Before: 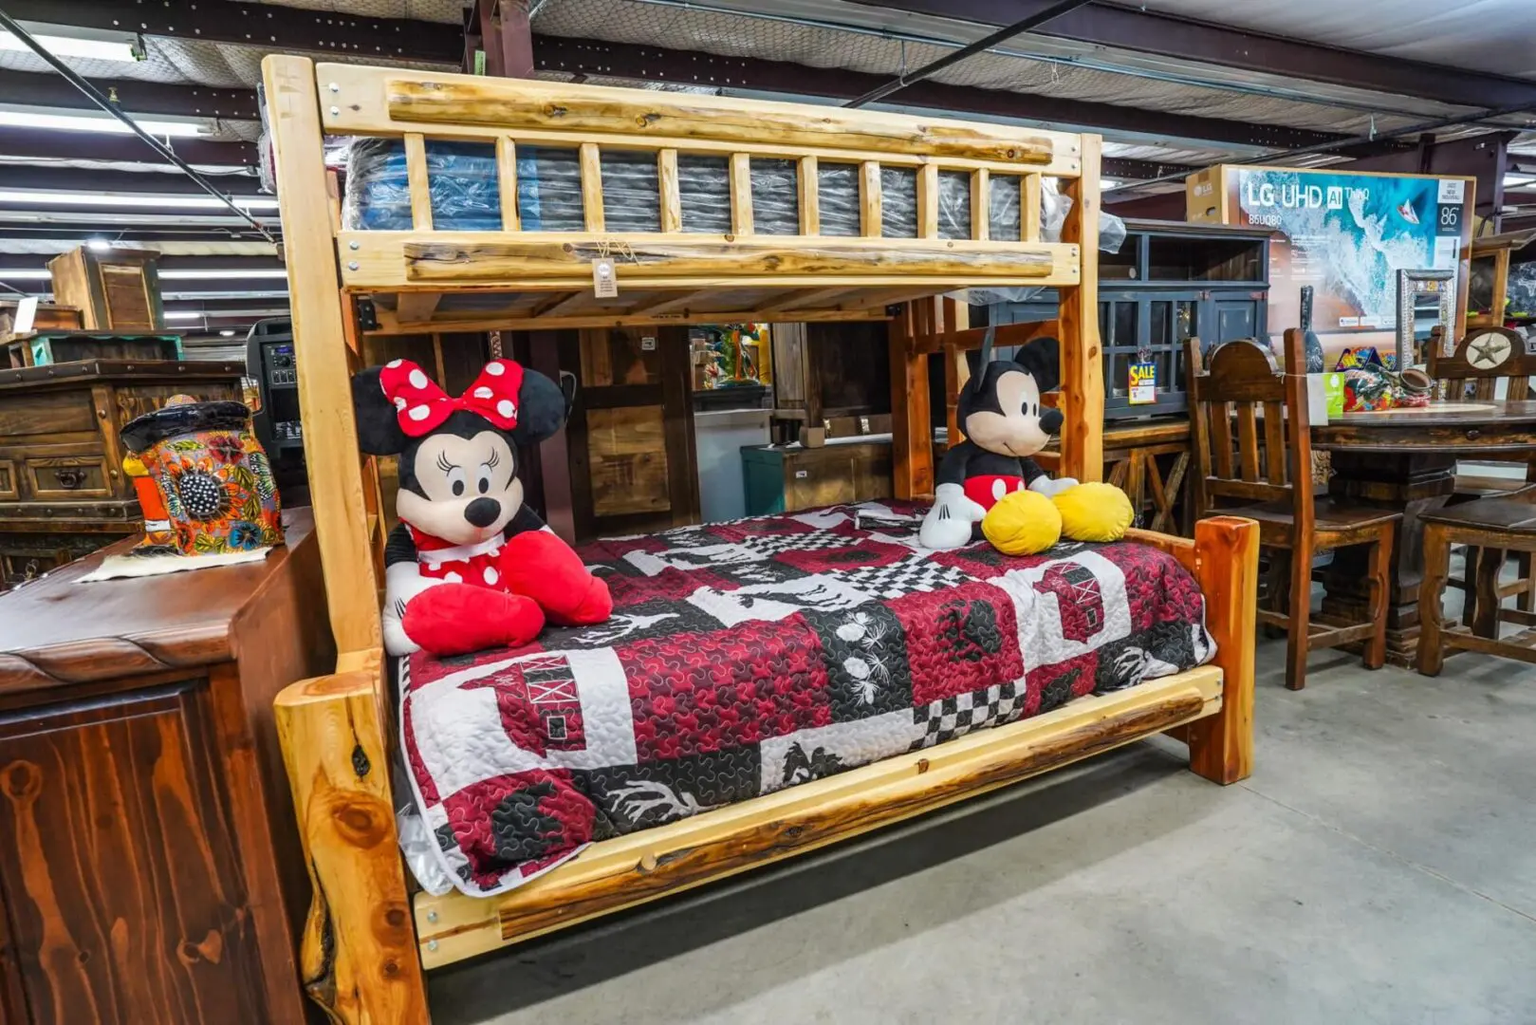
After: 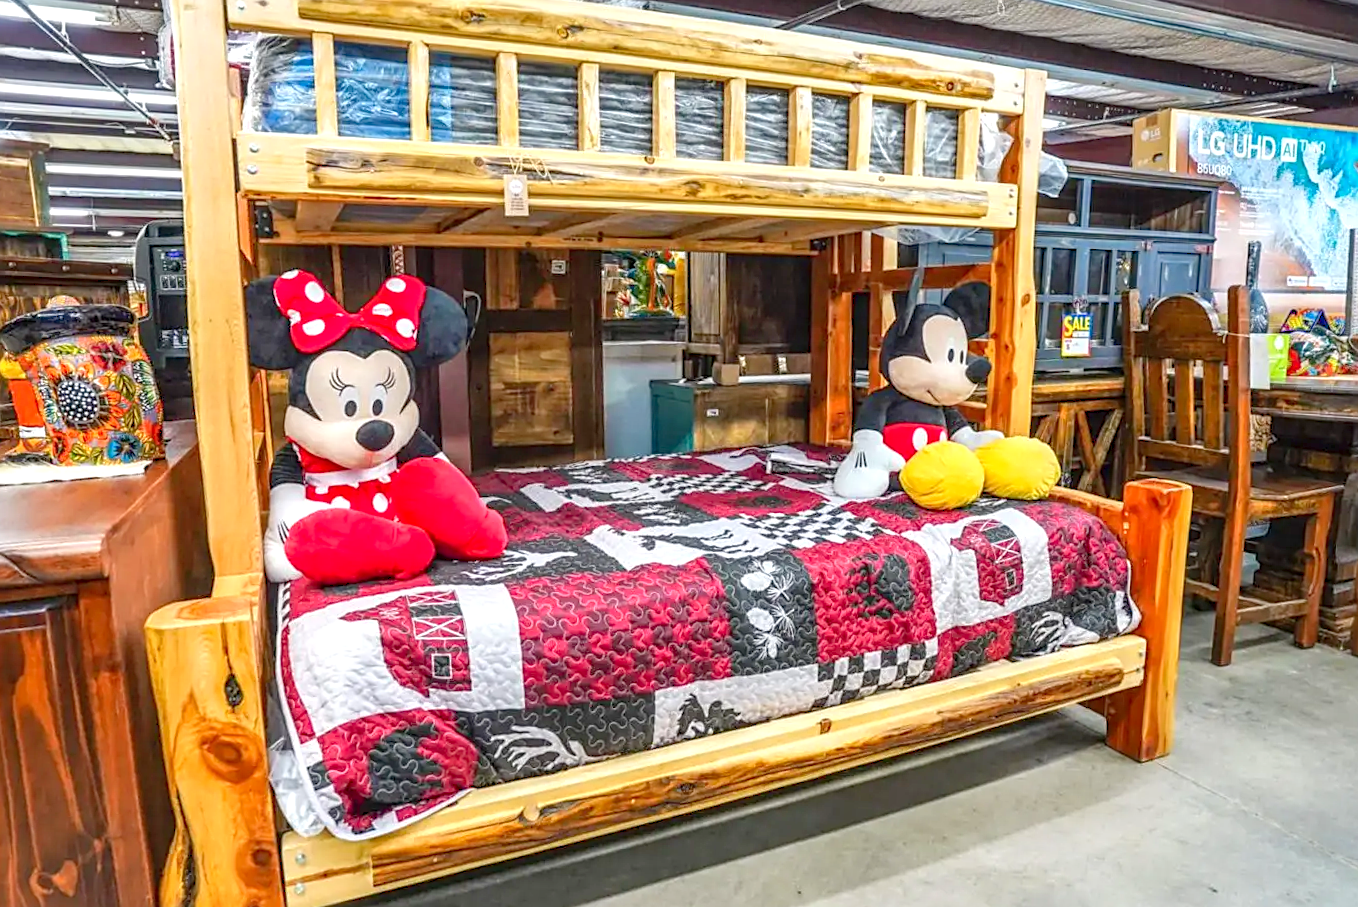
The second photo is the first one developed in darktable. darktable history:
local contrast: on, module defaults
crop and rotate: angle -2.9°, left 5.171%, top 5.174%, right 4.685%, bottom 4.509%
sharpen: on, module defaults
levels: levels [0, 0.43, 0.984]
exposure: black level correction 0, exposure 0.3 EV, compensate highlight preservation false
